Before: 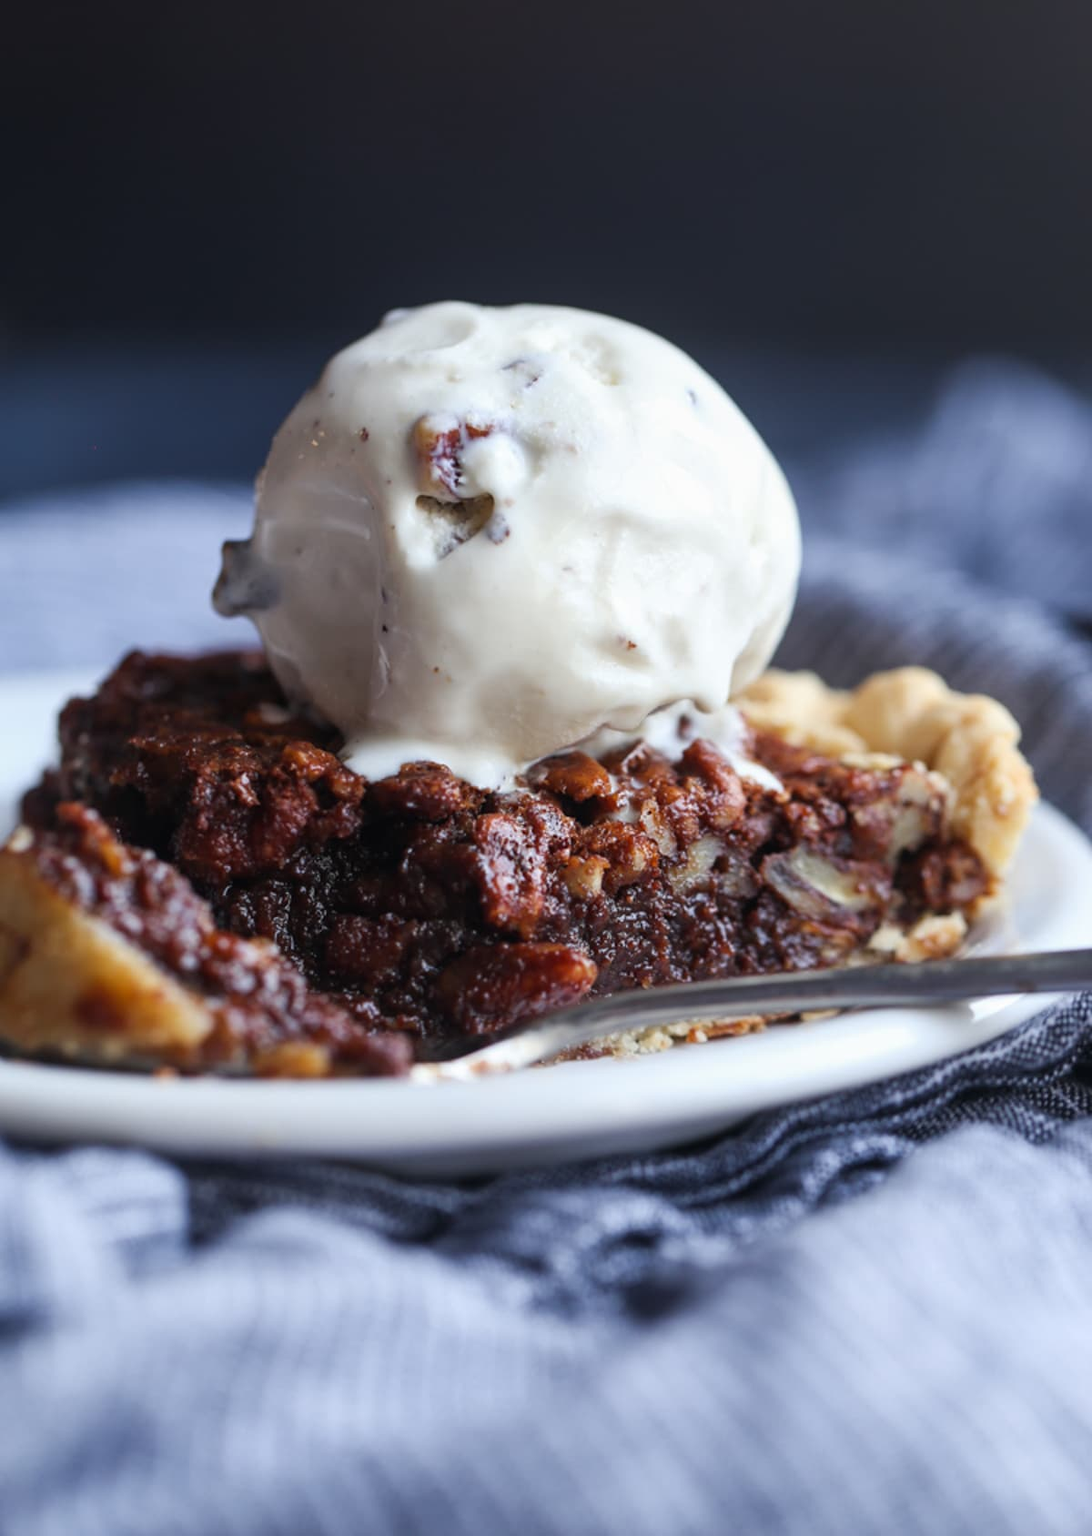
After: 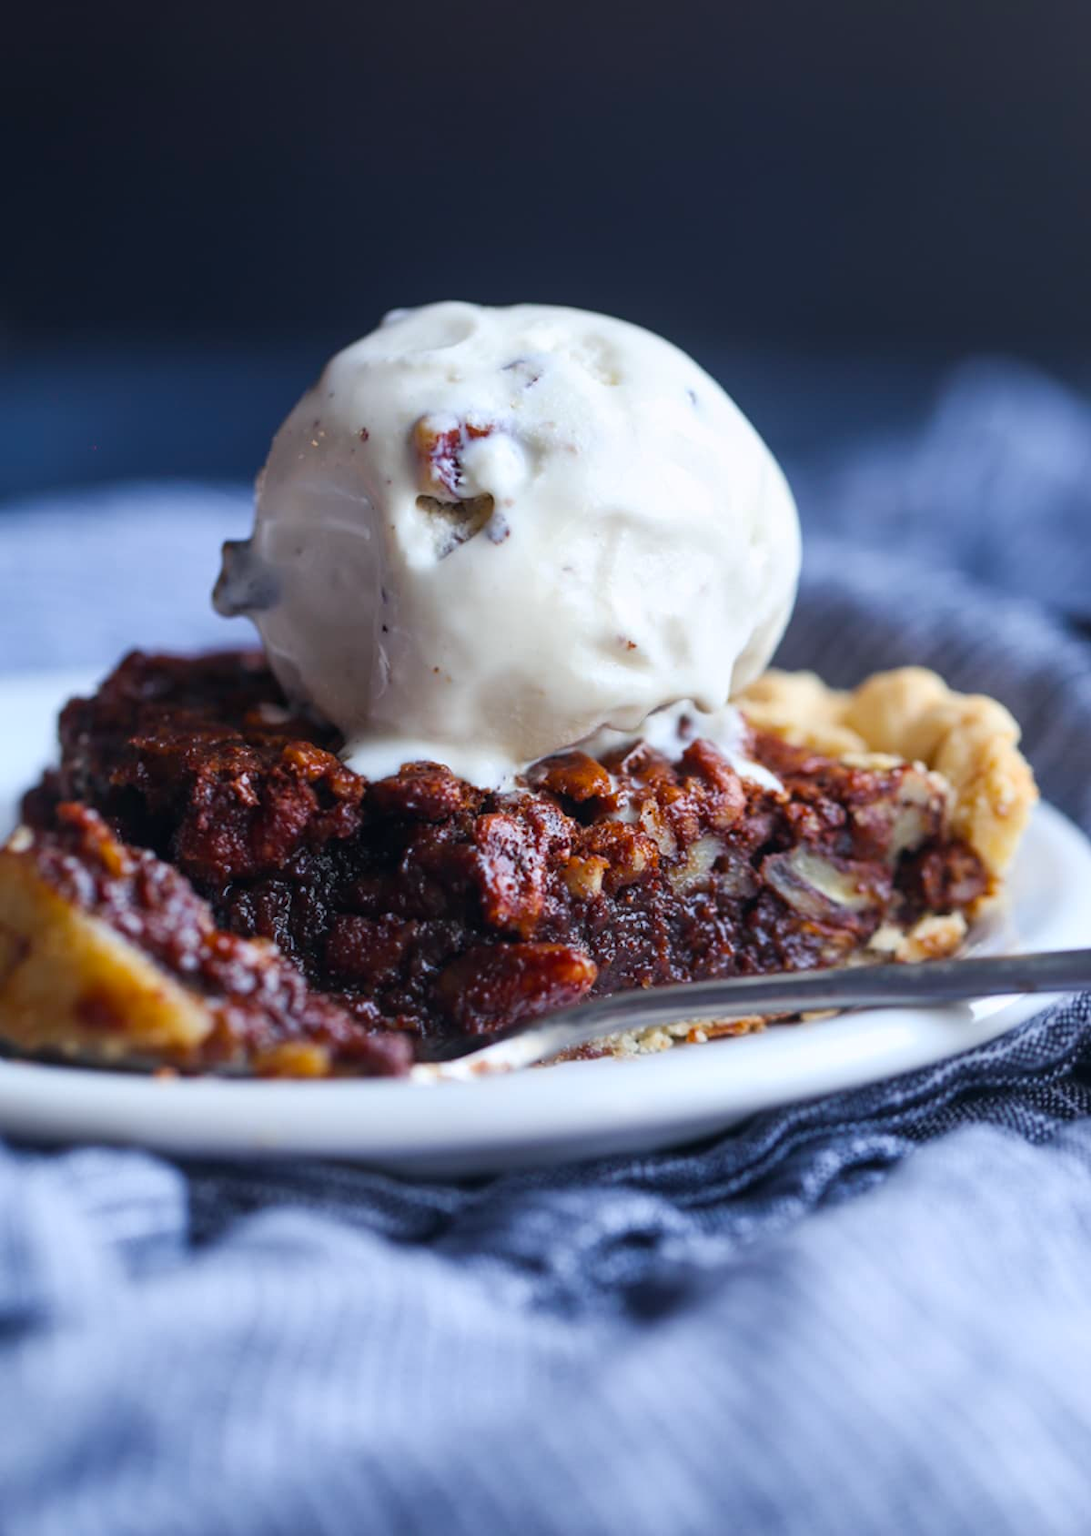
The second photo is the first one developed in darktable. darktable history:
color balance rgb: power › chroma 1.02%, power › hue 251.9°, perceptual saturation grading › global saturation 25.025%, global vibrance 14.474%
